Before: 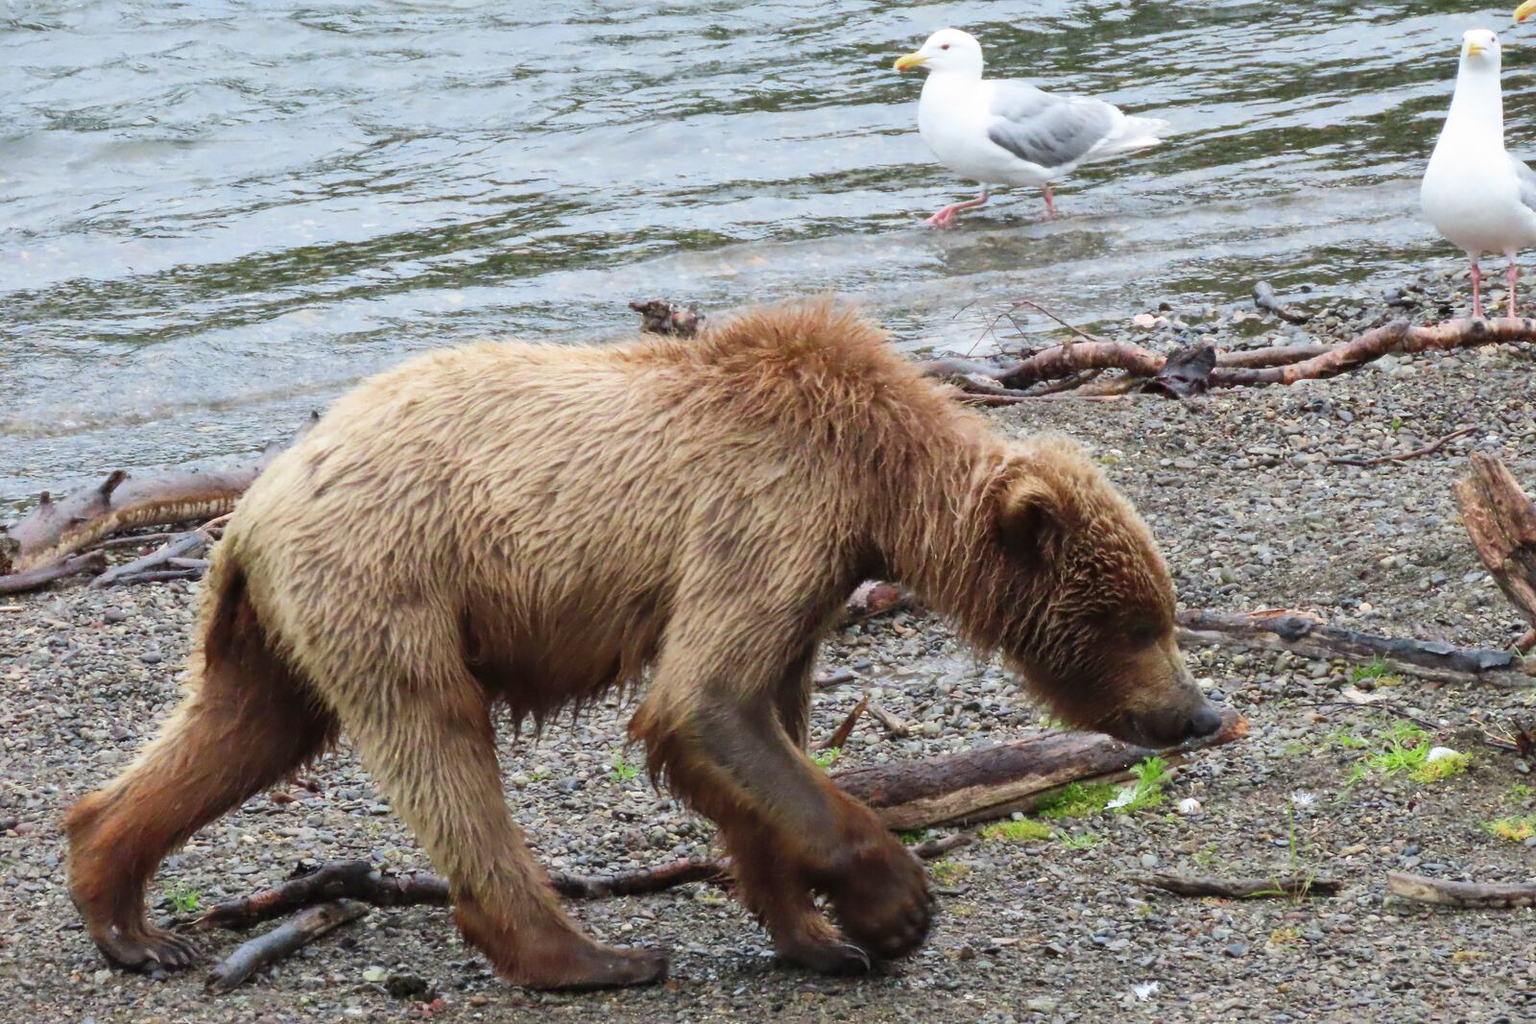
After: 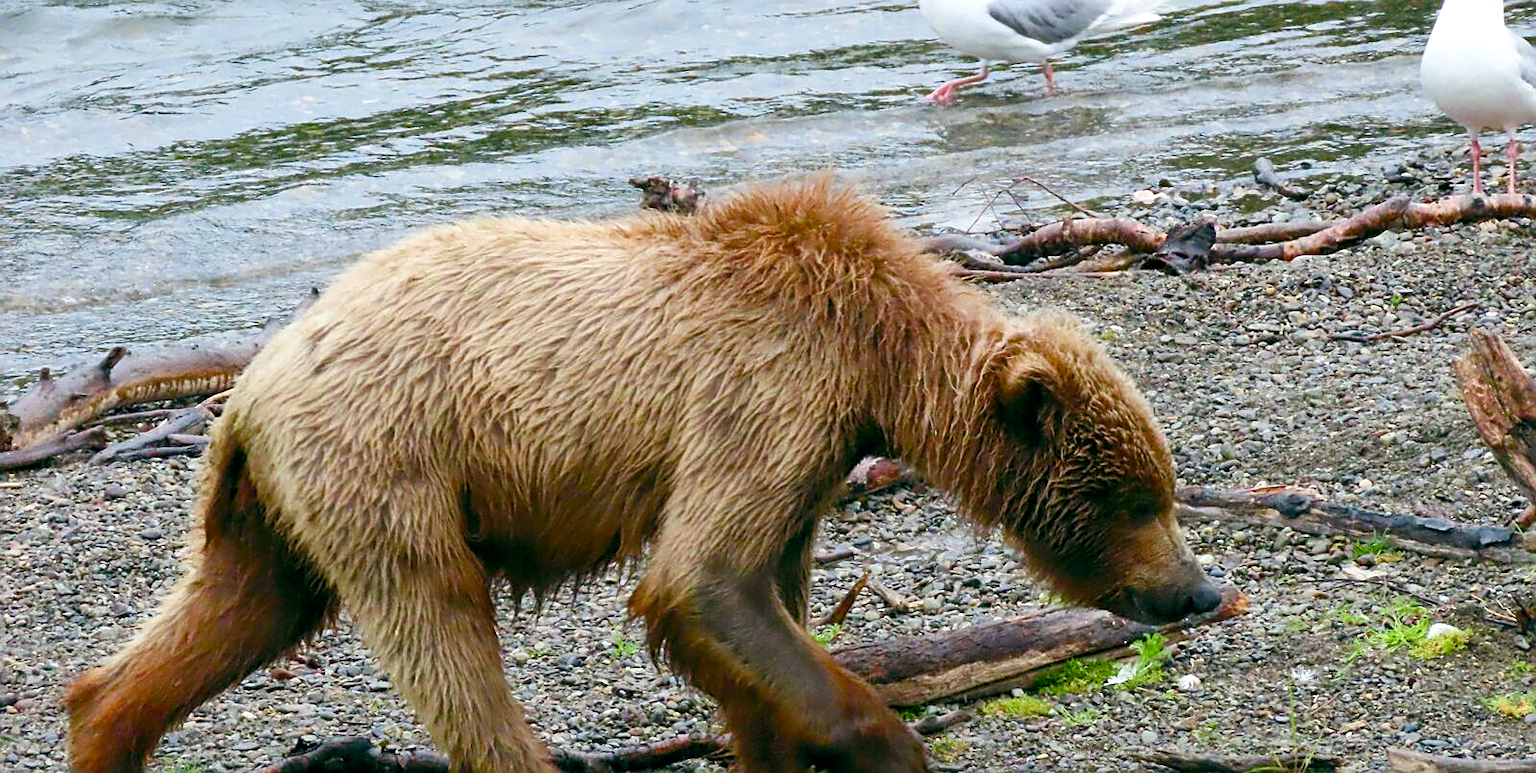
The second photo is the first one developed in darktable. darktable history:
crop and rotate: top 12.096%, bottom 12.277%
sharpen: on, module defaults
exposure: exposure -0.017 EV, compensate highlight preservation false
color balance rgb: global offset › luminance -0.33%, global offset › chroma 0.114%, global offset › hue 164.32°, perceptual saturation grading › global saturation 44.761%, perceptual saturation grading › highlights -50.309%, perceptual saturation grading › shadows 30.433%, perceptual brilliance grading › global brilliance 2.599%, global vibrance 9.508%
